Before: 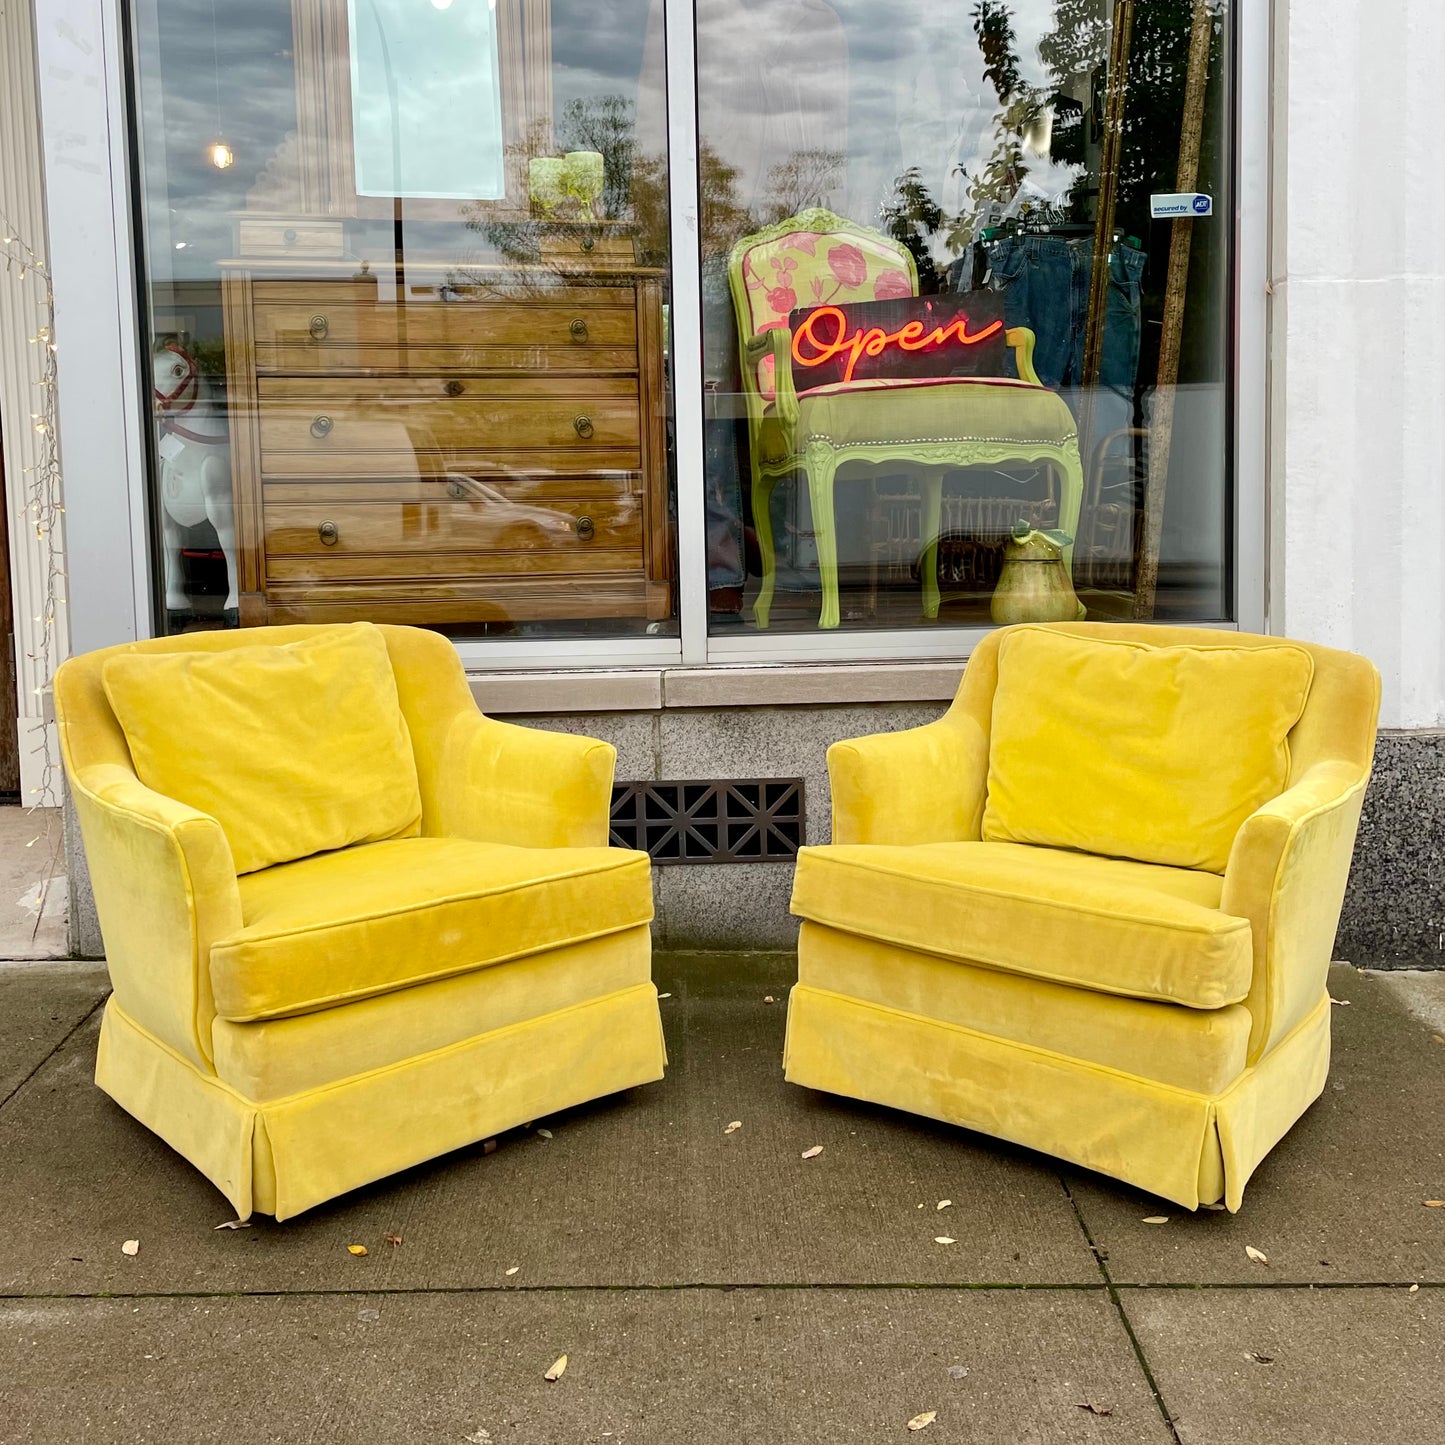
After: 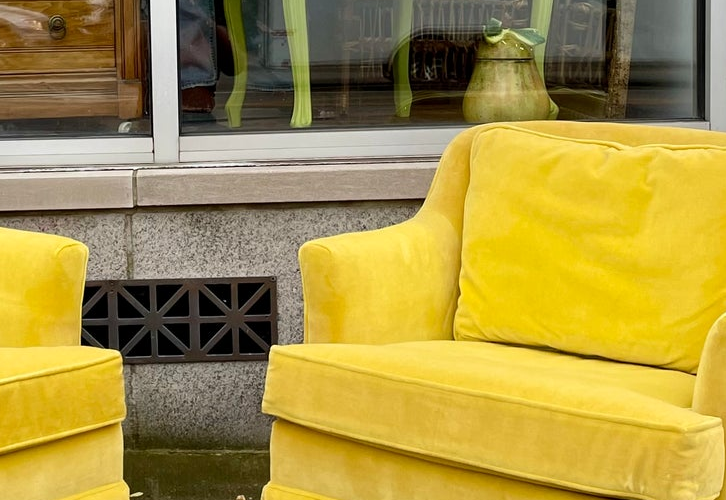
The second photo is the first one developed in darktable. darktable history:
crop: left 36.607%, top 34.735%, right 13.146%, bottom 30.611%
tone equalizer: -8 EV -0.55 EV
